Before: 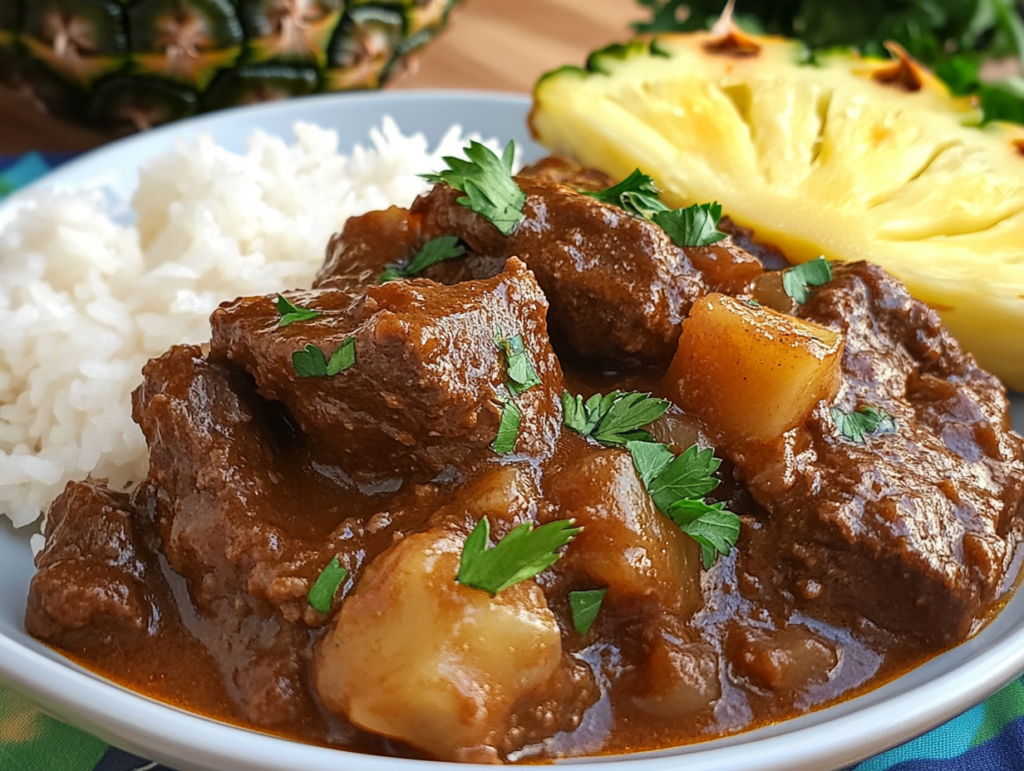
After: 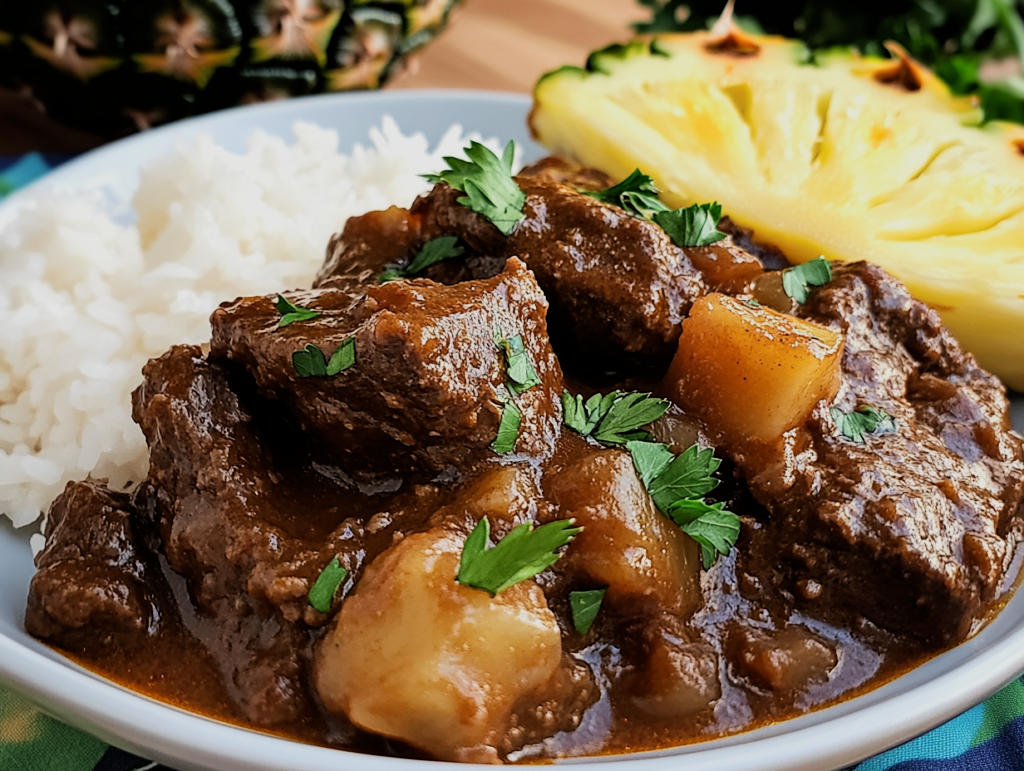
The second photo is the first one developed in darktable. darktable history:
filmic rgb: black relative exposure -5.04 EV, white relative exposure 3.96 EV, hardness 2.88, contrast 1.299, highlights saturation mix -29.7%
